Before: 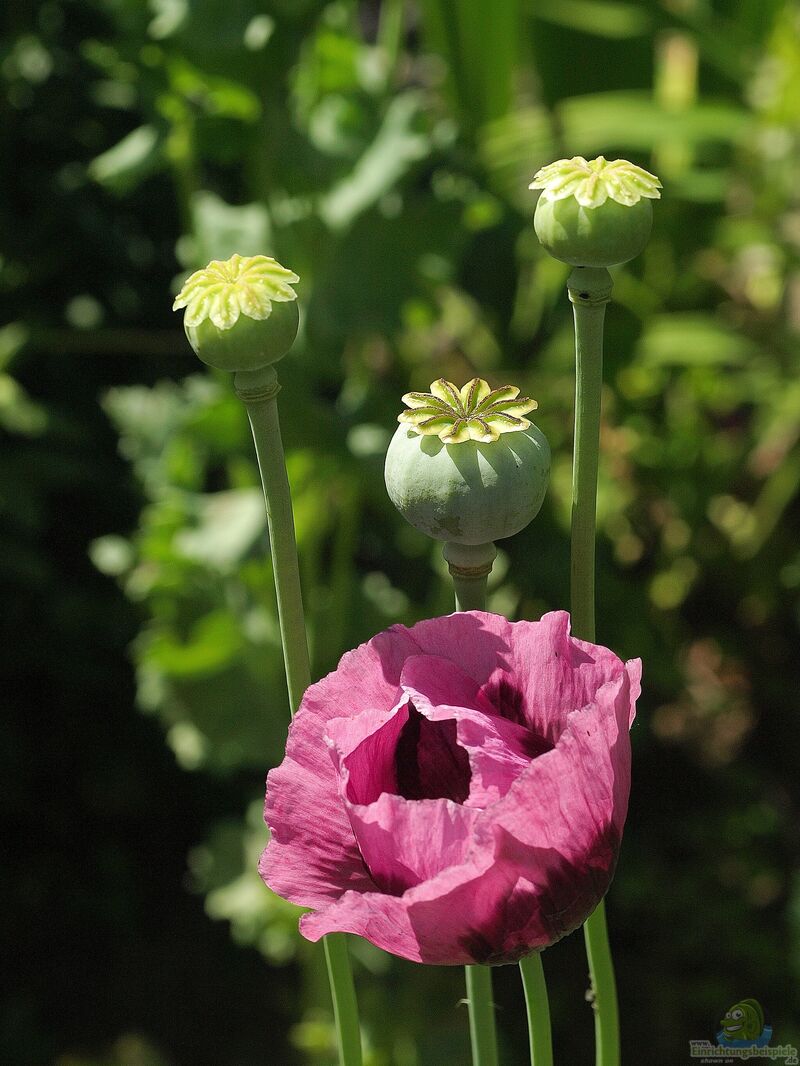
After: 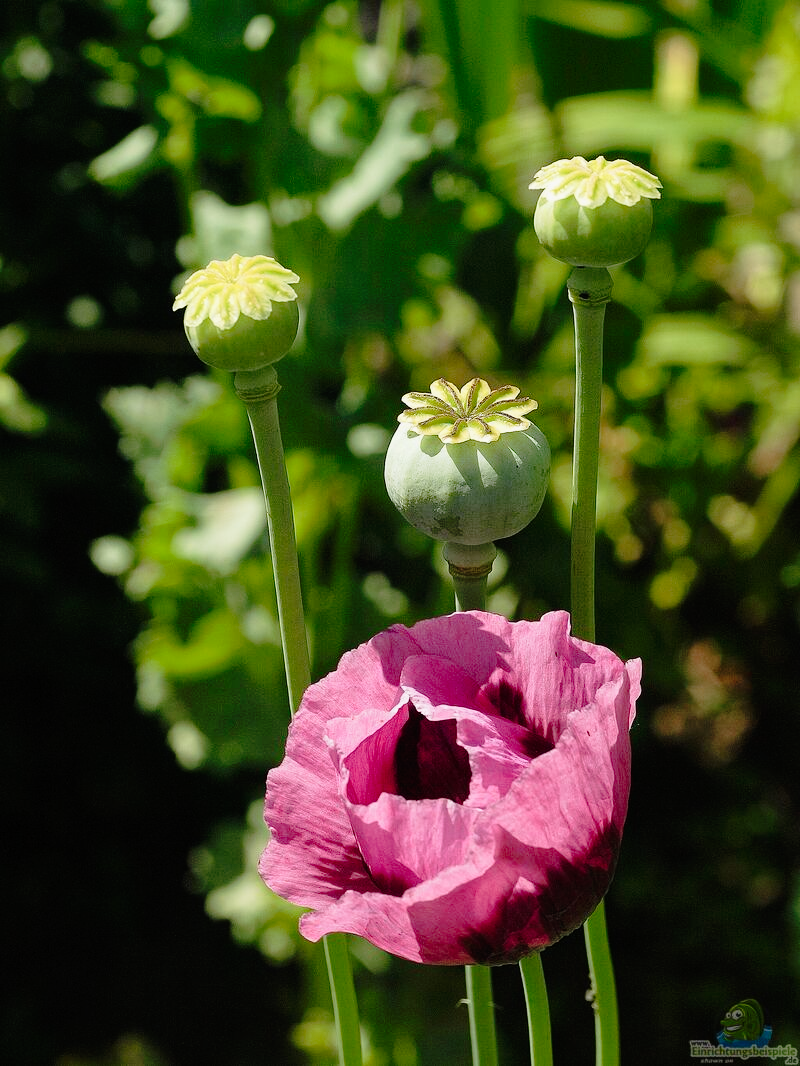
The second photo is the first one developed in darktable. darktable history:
tone curve: curves: ch0 [(0, 0) (0.088, 0.042) (0.208, 0.176) (0.257, 0.267) (0.406, 0.483) (0.489, 0.556) (0.667, 0.73) (0.793, 0.851) (0.994, 0.974)]; ch1 [(0, 0) (0.161, 0.092) (0.35, 0.33) (0.392, 0.392) (0.457, 0.467) (0.505, 0.497) (0.537, 0.518) (0.553, 0.53) (0.58, 0.567) (0.739, 0.697) (1, 1)]; ch2 [(0, 0) (0.346, 0.362) (0.448, 0.419) (0.502, 0.499) (0.533, 0.517) (0.556, 0.533) (0.629, 0.619) (0.717, 0.678) (1, 1)], preserve colors none
